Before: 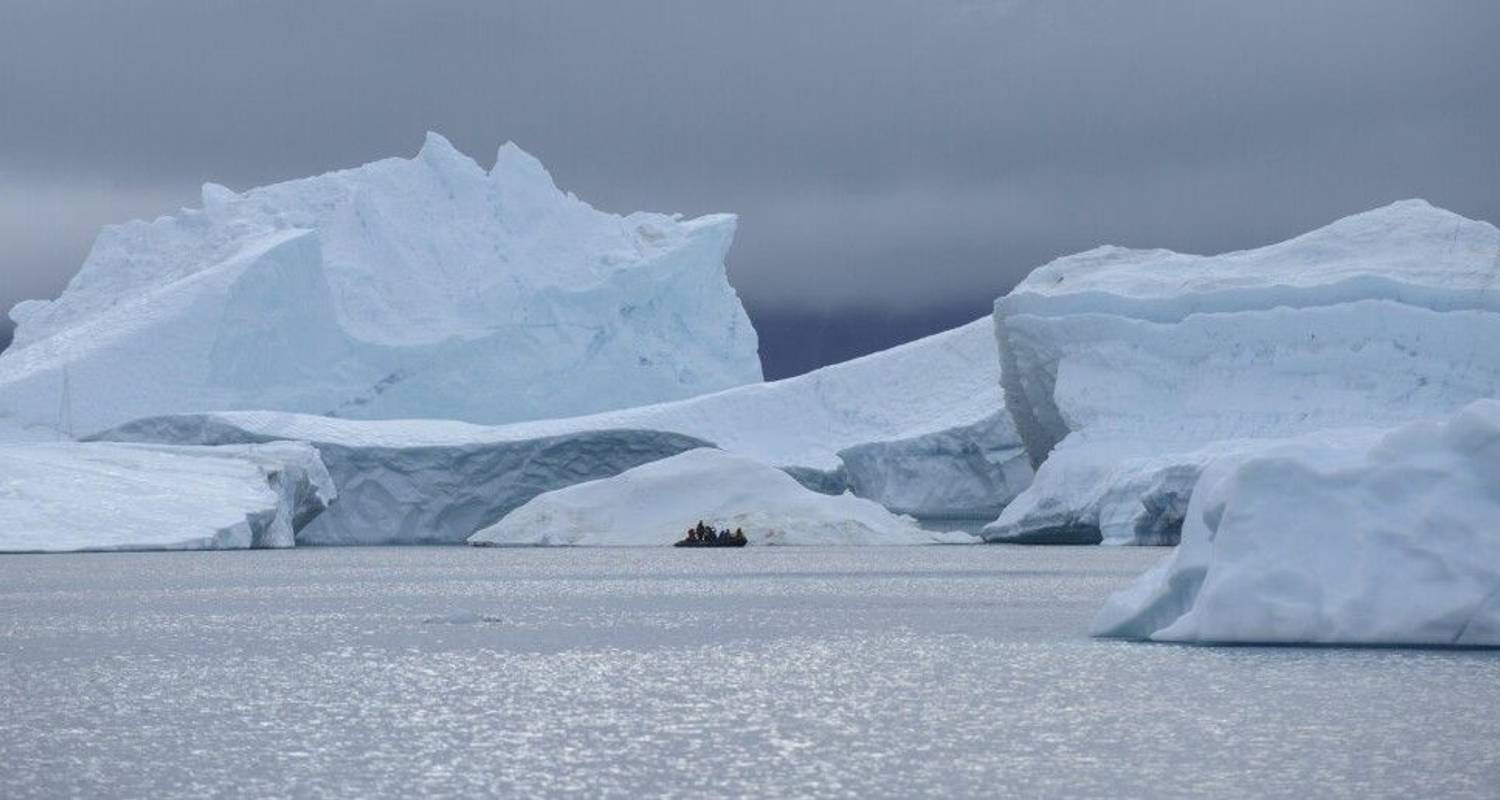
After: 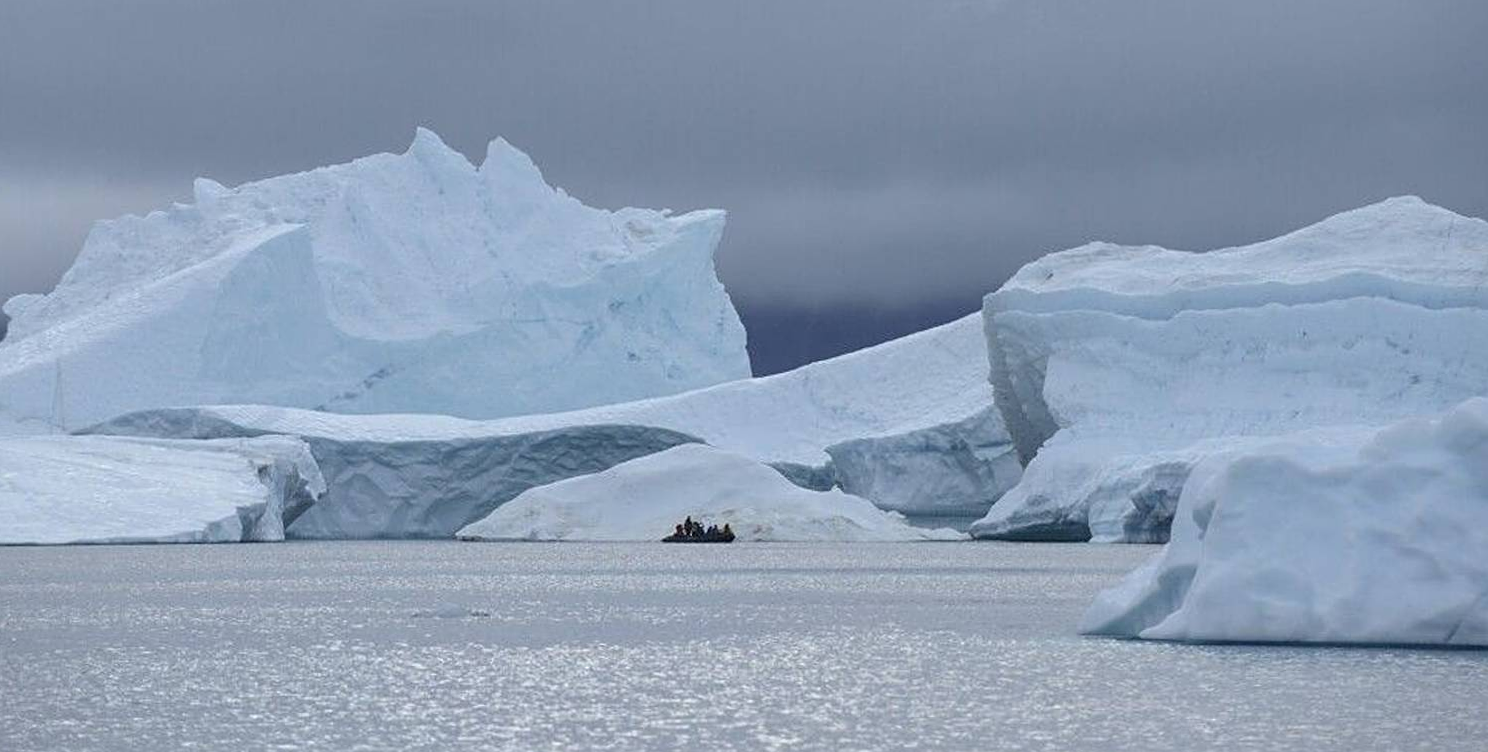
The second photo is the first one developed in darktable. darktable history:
rotate and perspective: rotation 0.192°, lens shift (horizontal) -0.015, crop left 0.005, crop right 0.996, crop top 0.006, crop bottom 0.99
crop and rotate: top 0%, bottom 5.097%
sharpen: on, module defaults
